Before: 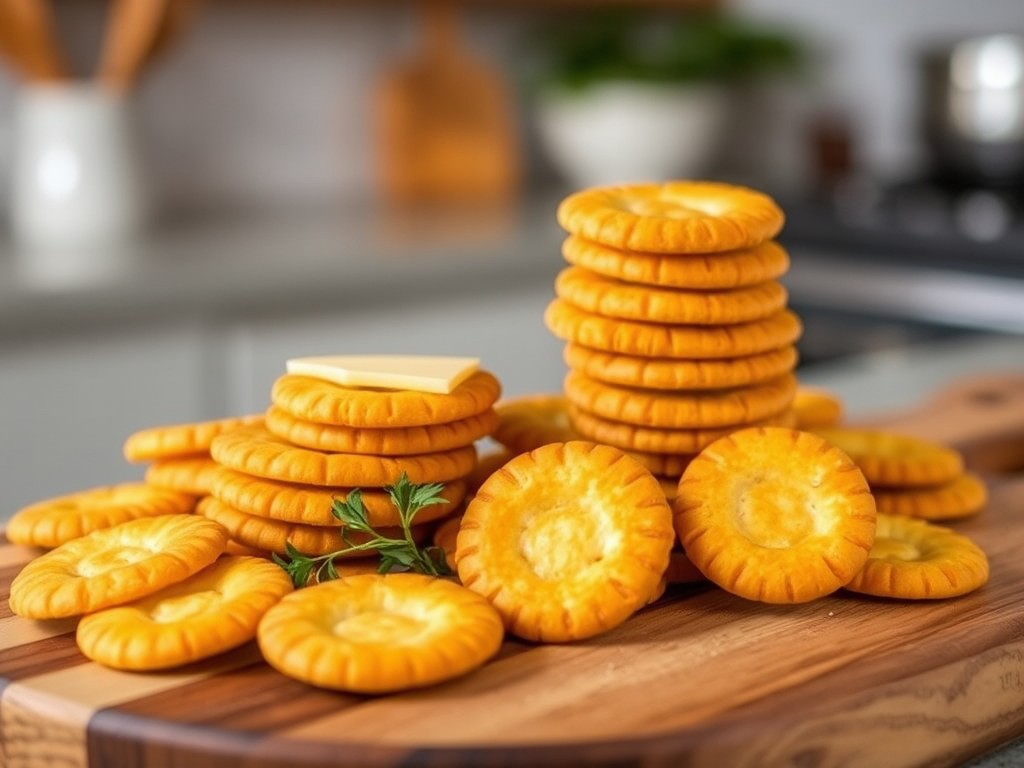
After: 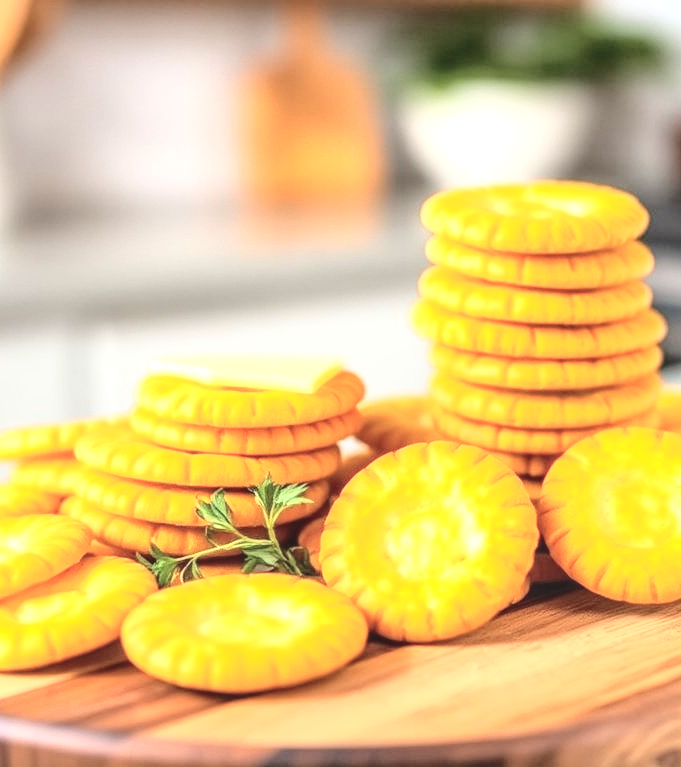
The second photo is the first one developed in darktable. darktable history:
exposure: black level correction -0.005, exposure 1.004 EV, compensate exposure bias true, compensate highlight preservation false
crop and rotate: left 13.366%, right 20.037%
local contrast: on, module defaults
tone curve: curves: ch0 [(0, 0) (0.003, 0.003) (0.011, 0.012) (0.025, 0.026) (0.044, 0.046) (0.069, 0.072) (0.1, 0.104) (0.136, 0.141) (0.177, 0.185) (0.224, 0.247) (0.277, 0.335) (0.335, 0.447) (0.399, 0.539) (0.468, 0.636) (0.543, 0.723) (0.623, 0.803) (0.709, 0.873) (0.801, 0.936) (0.898, 0.978) (1, 1)], color space Lab, independent channels, preserve colors none
